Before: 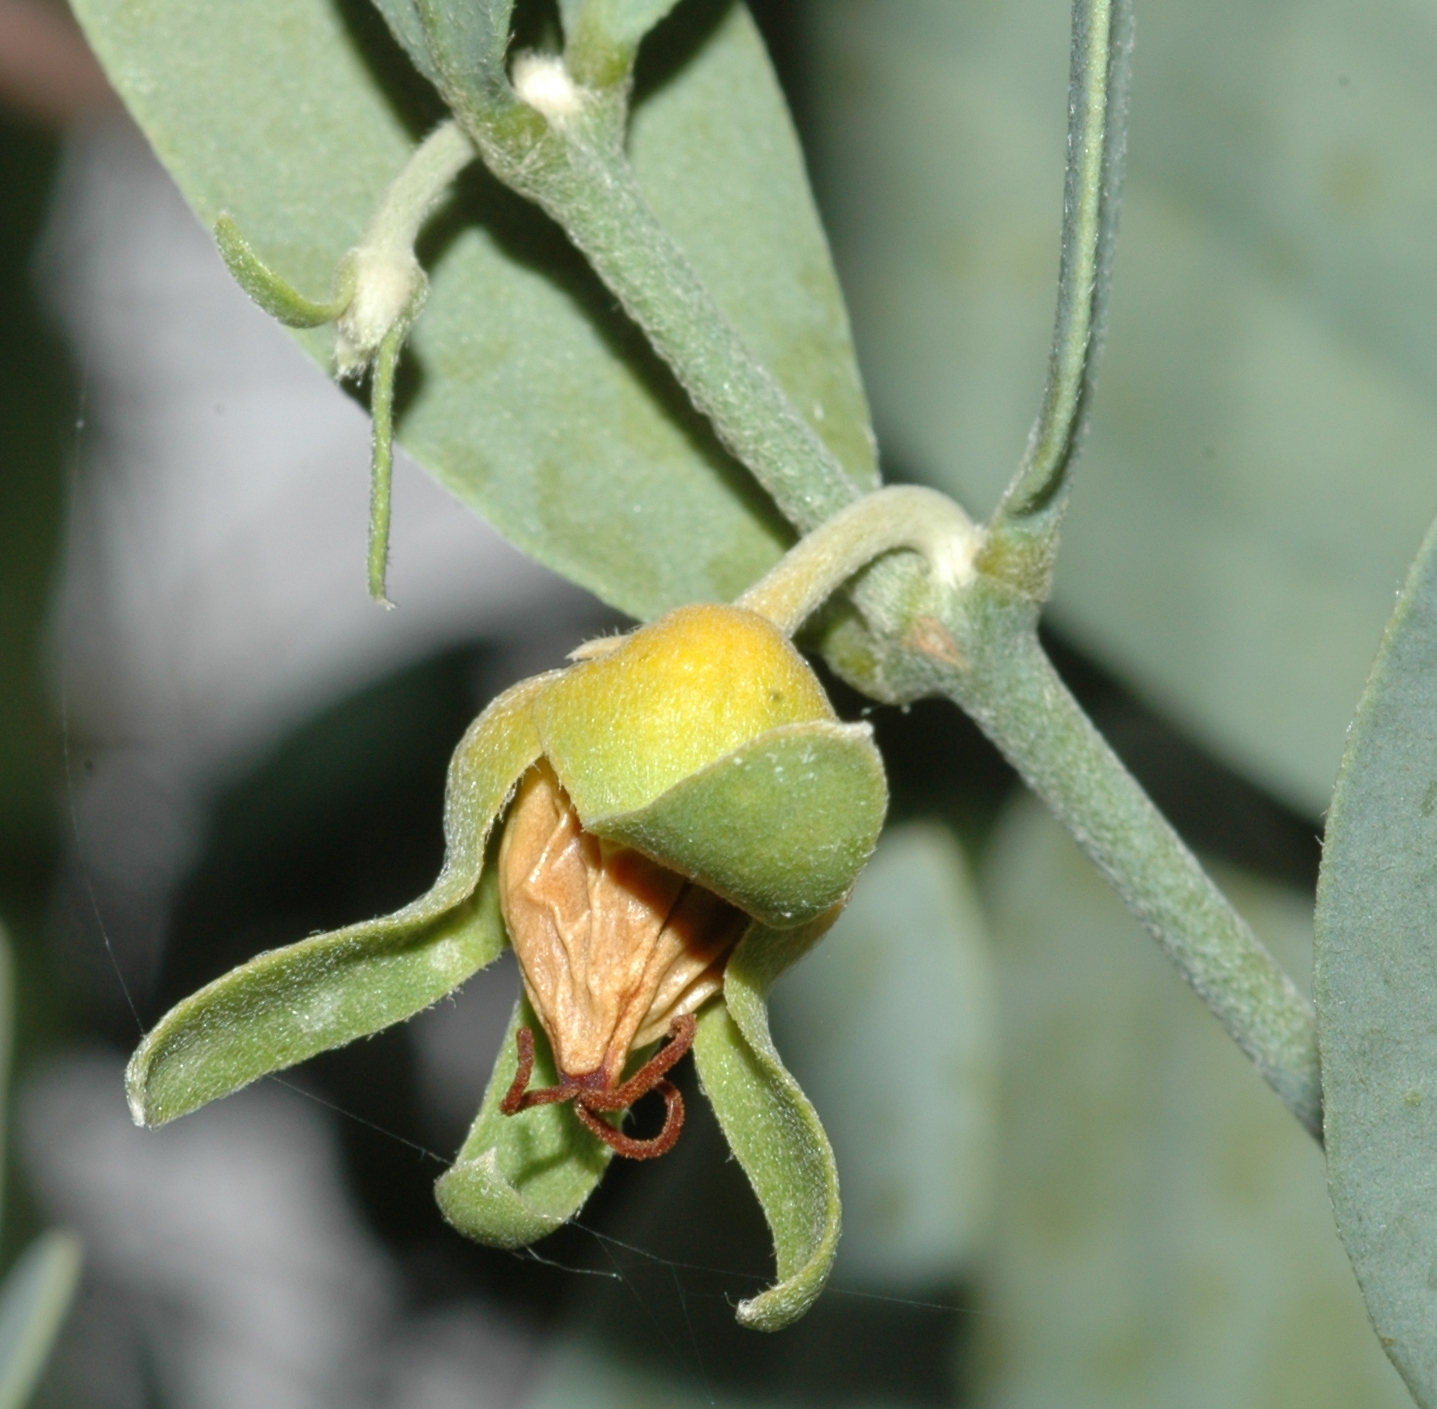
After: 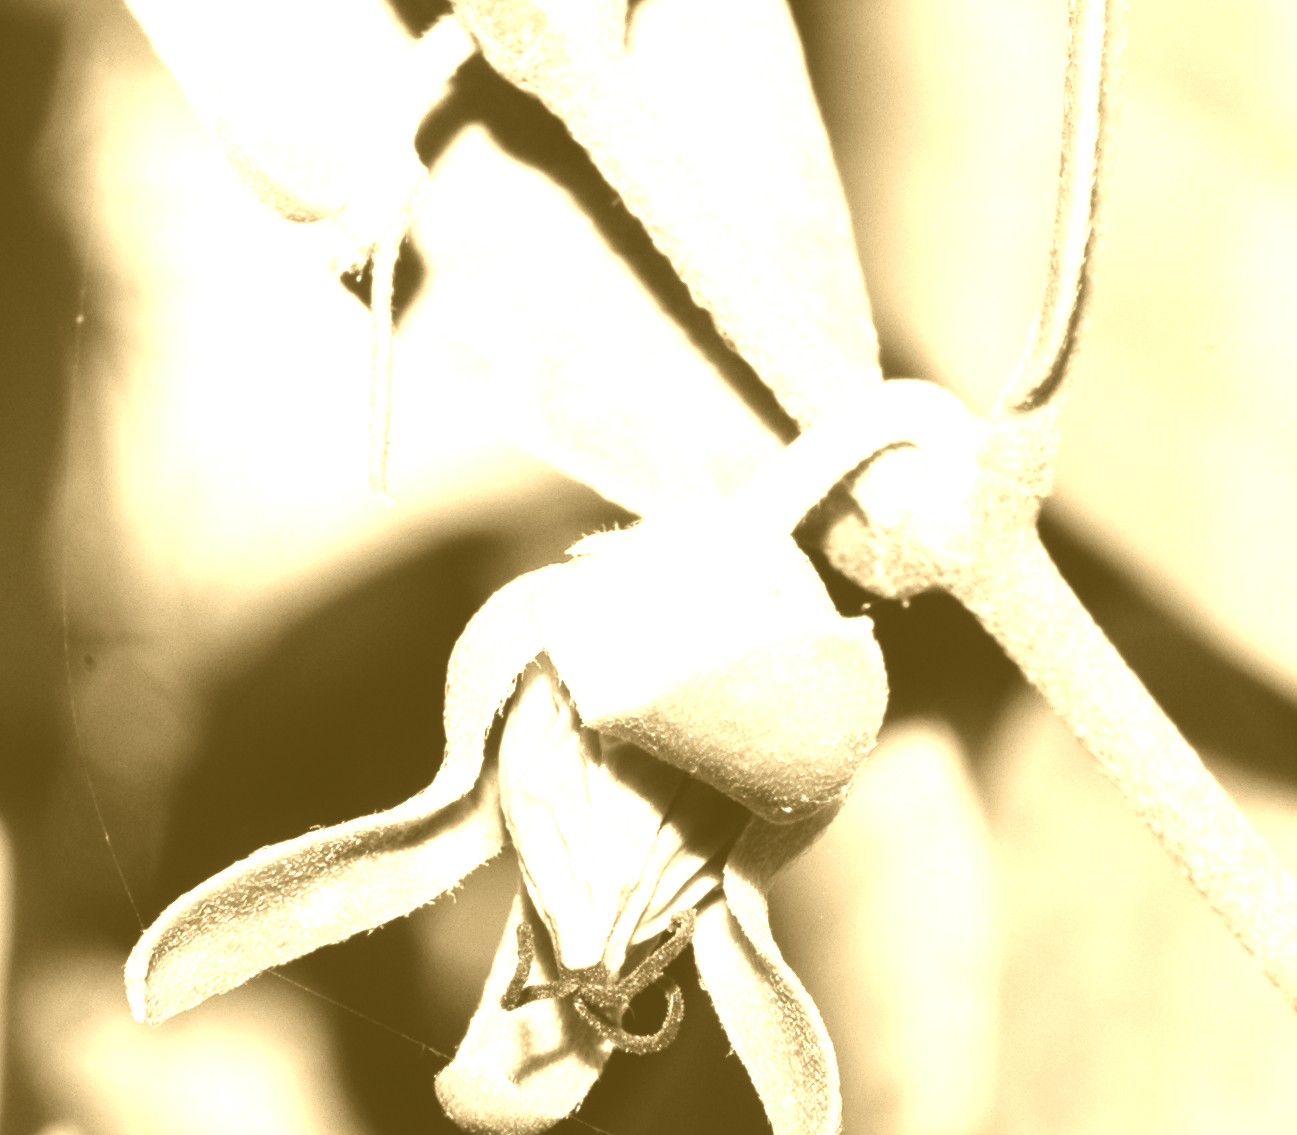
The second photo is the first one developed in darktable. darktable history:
colorize: hue 36°, source mix 100%
exposure: exposure 0.74 EV, compensate highlight preservation false
crop: top 7.49%, right 9.717%, bottom 11.943%
contrast brightness saturation: contrast 0.24, brightness -0.24, saturation 0.14
